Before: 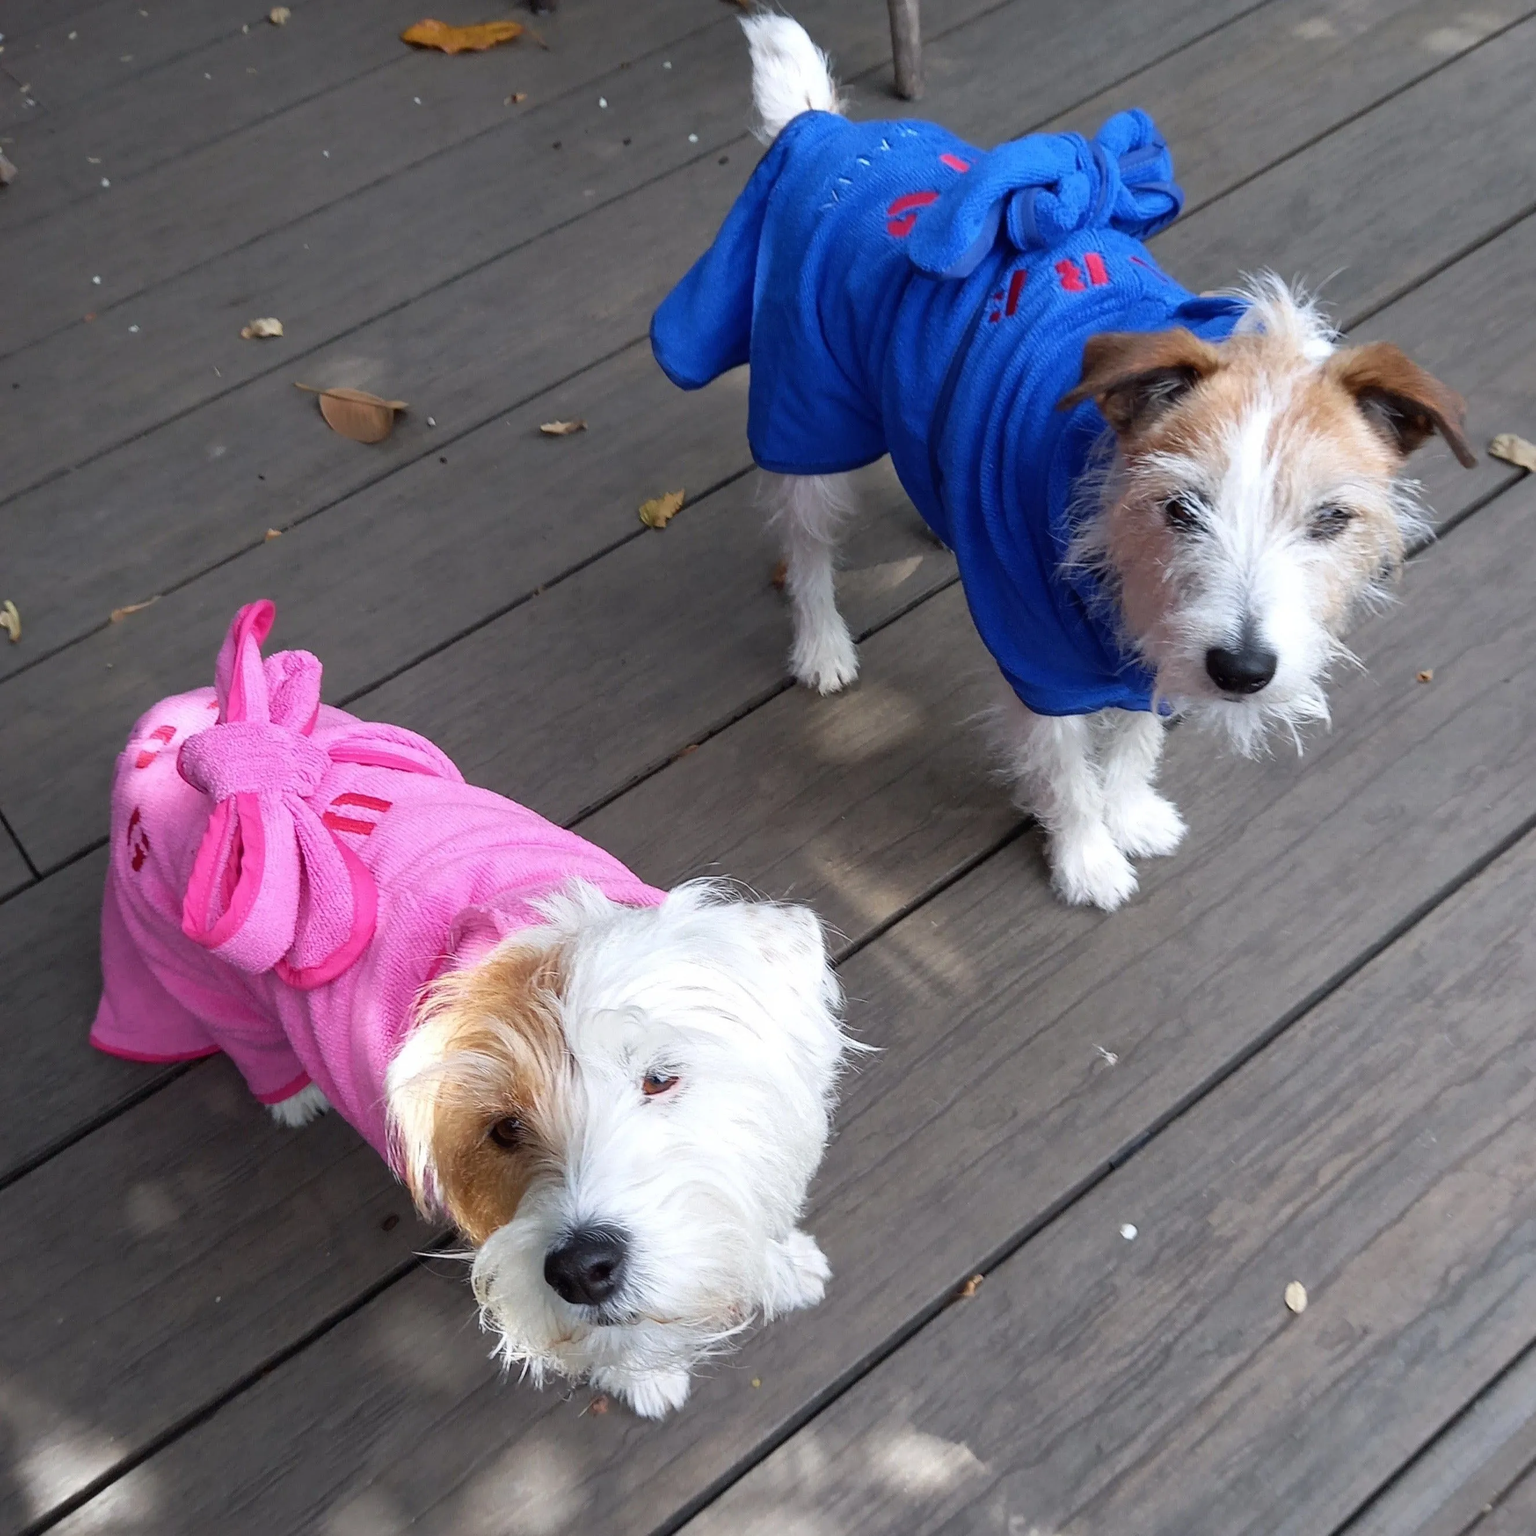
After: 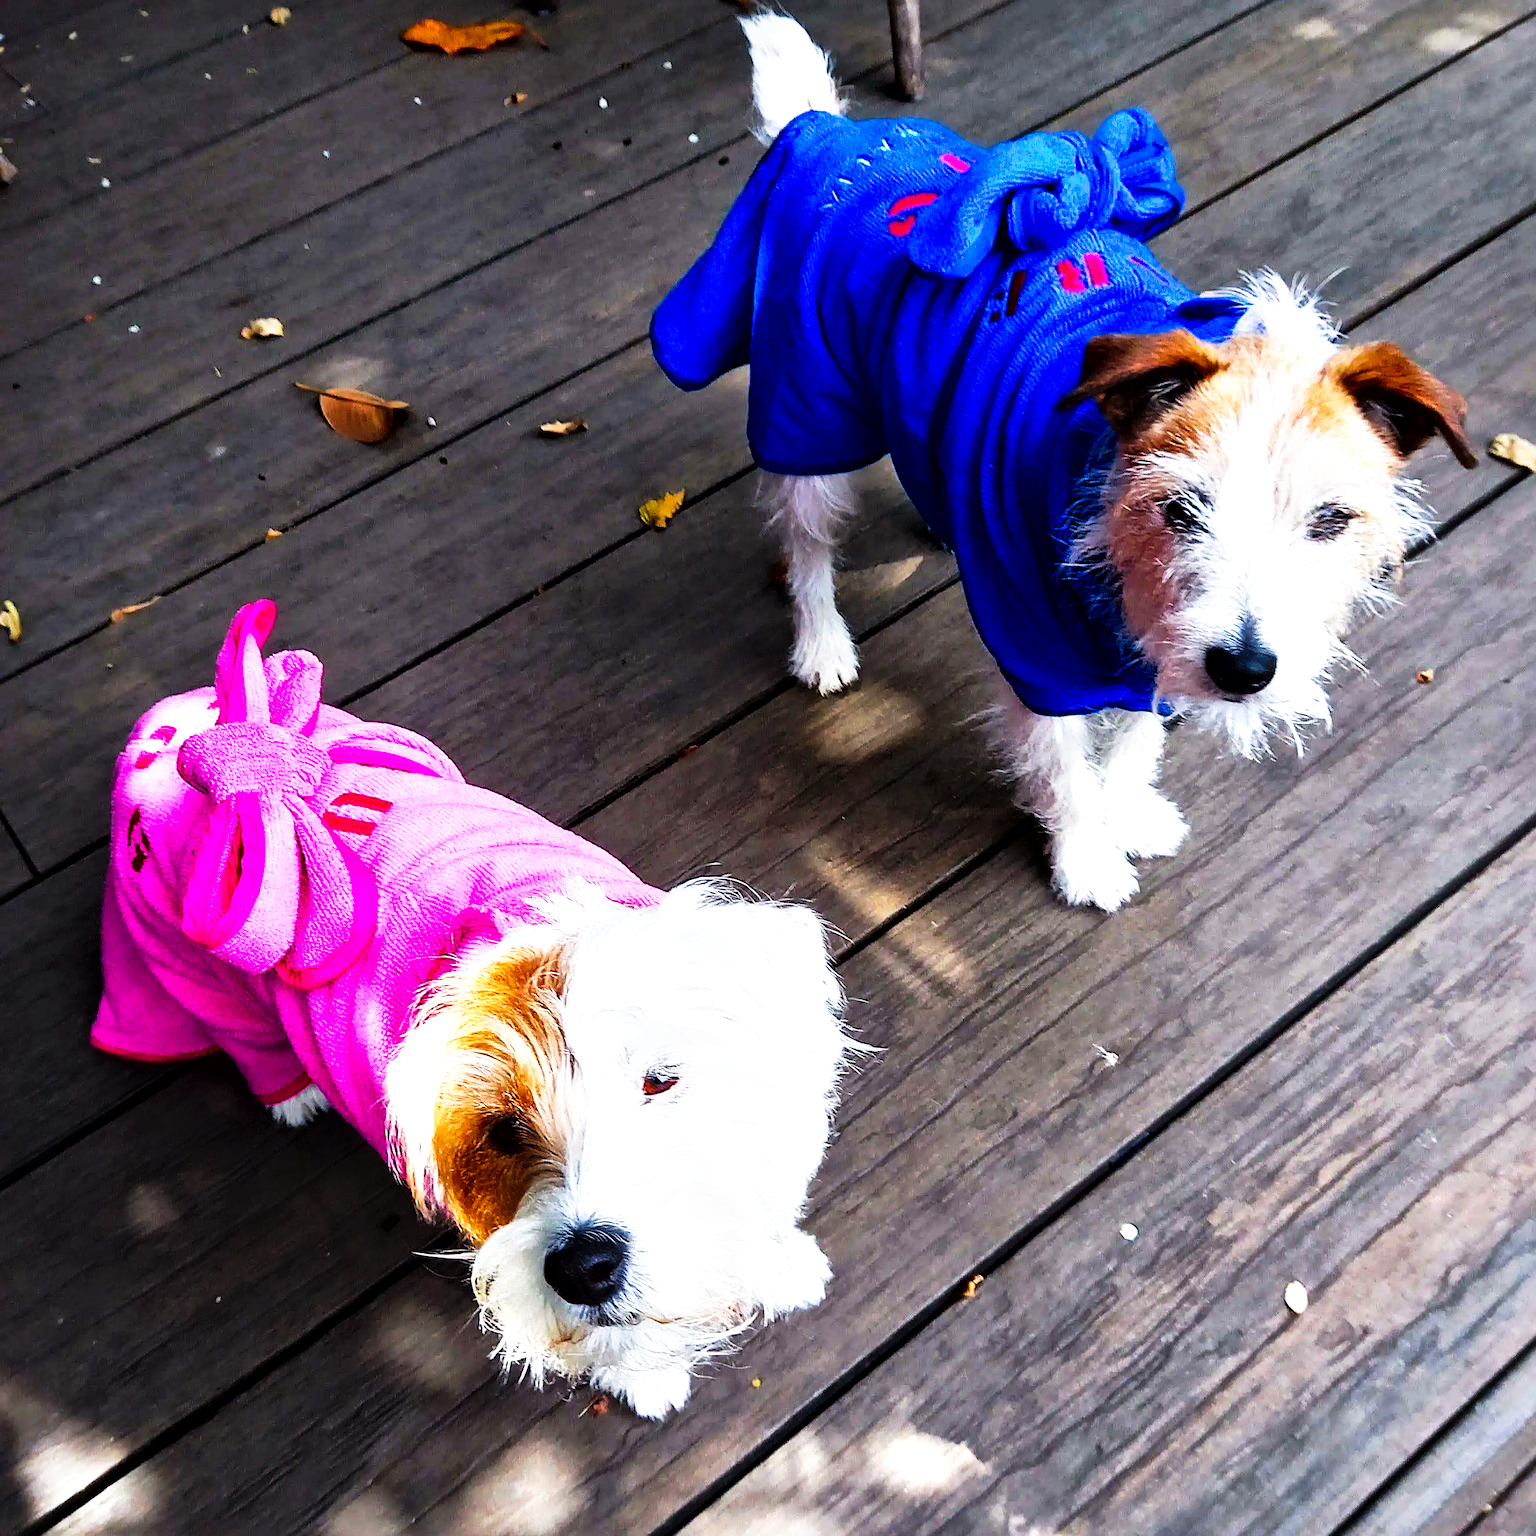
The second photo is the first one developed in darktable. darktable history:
sharpen: on, module defaults
tone curve: curves: ch0 [(0, 0) (0.003, 0.003) (0.011, 0.006) (0.025, 0.01) (0.044, 0.015) (0.069, 0.02) (0.1, 0.027) (0.136, 0.036) (0.177, 0.05) (0.224, 0.07) (0.277, 0.12) (0.335, 0.208) (0.399, 0.334) (0.468, 0.473) (0.543, 0.636) (0.623, 0.795) (0.709, 0.907) (0.801, 0.97) (0.898, 0.989) (1, 1)], preserve colors none
color balance rgb: perceptual saturation grading › global saturation 30%, global vibrance 20%
local contrast: mode bilateral grid, contrast 25, coarseness 60, detail 151%, midtone range 0.2
